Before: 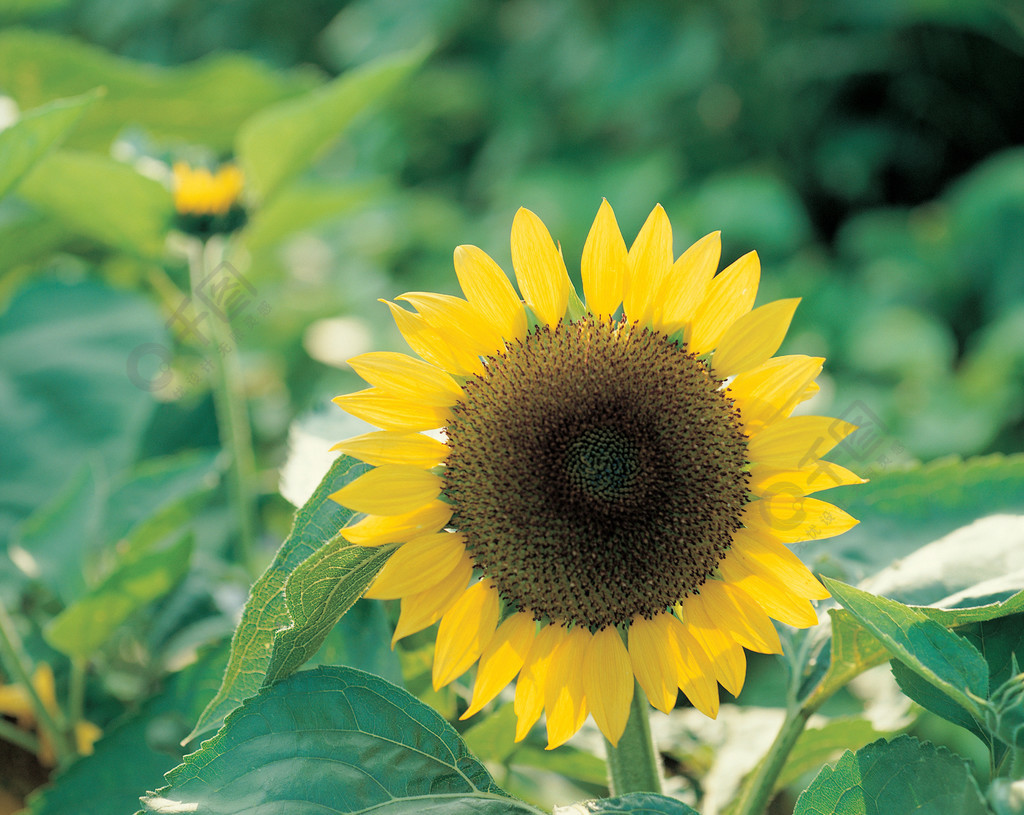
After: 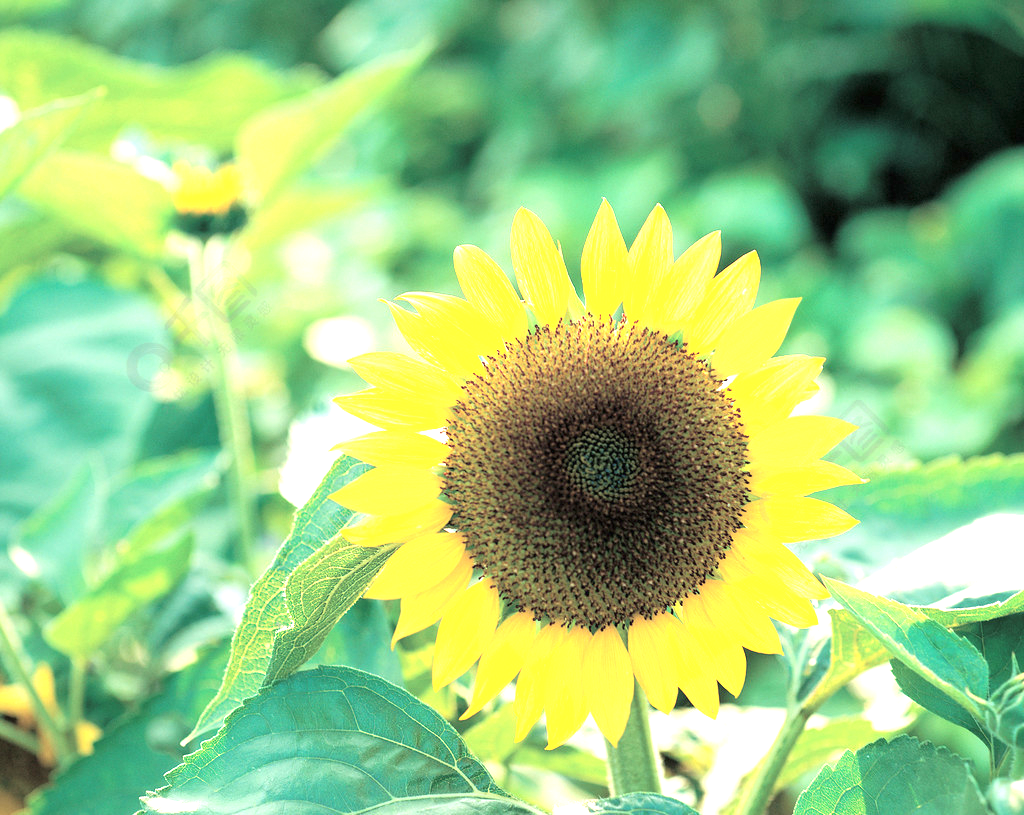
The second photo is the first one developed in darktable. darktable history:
exposure: black level correction 0, exposure 1.368 EV, compensate exposure bias true, compensate highlight preservation false
contrast brightness saturation: saturation -0.049
